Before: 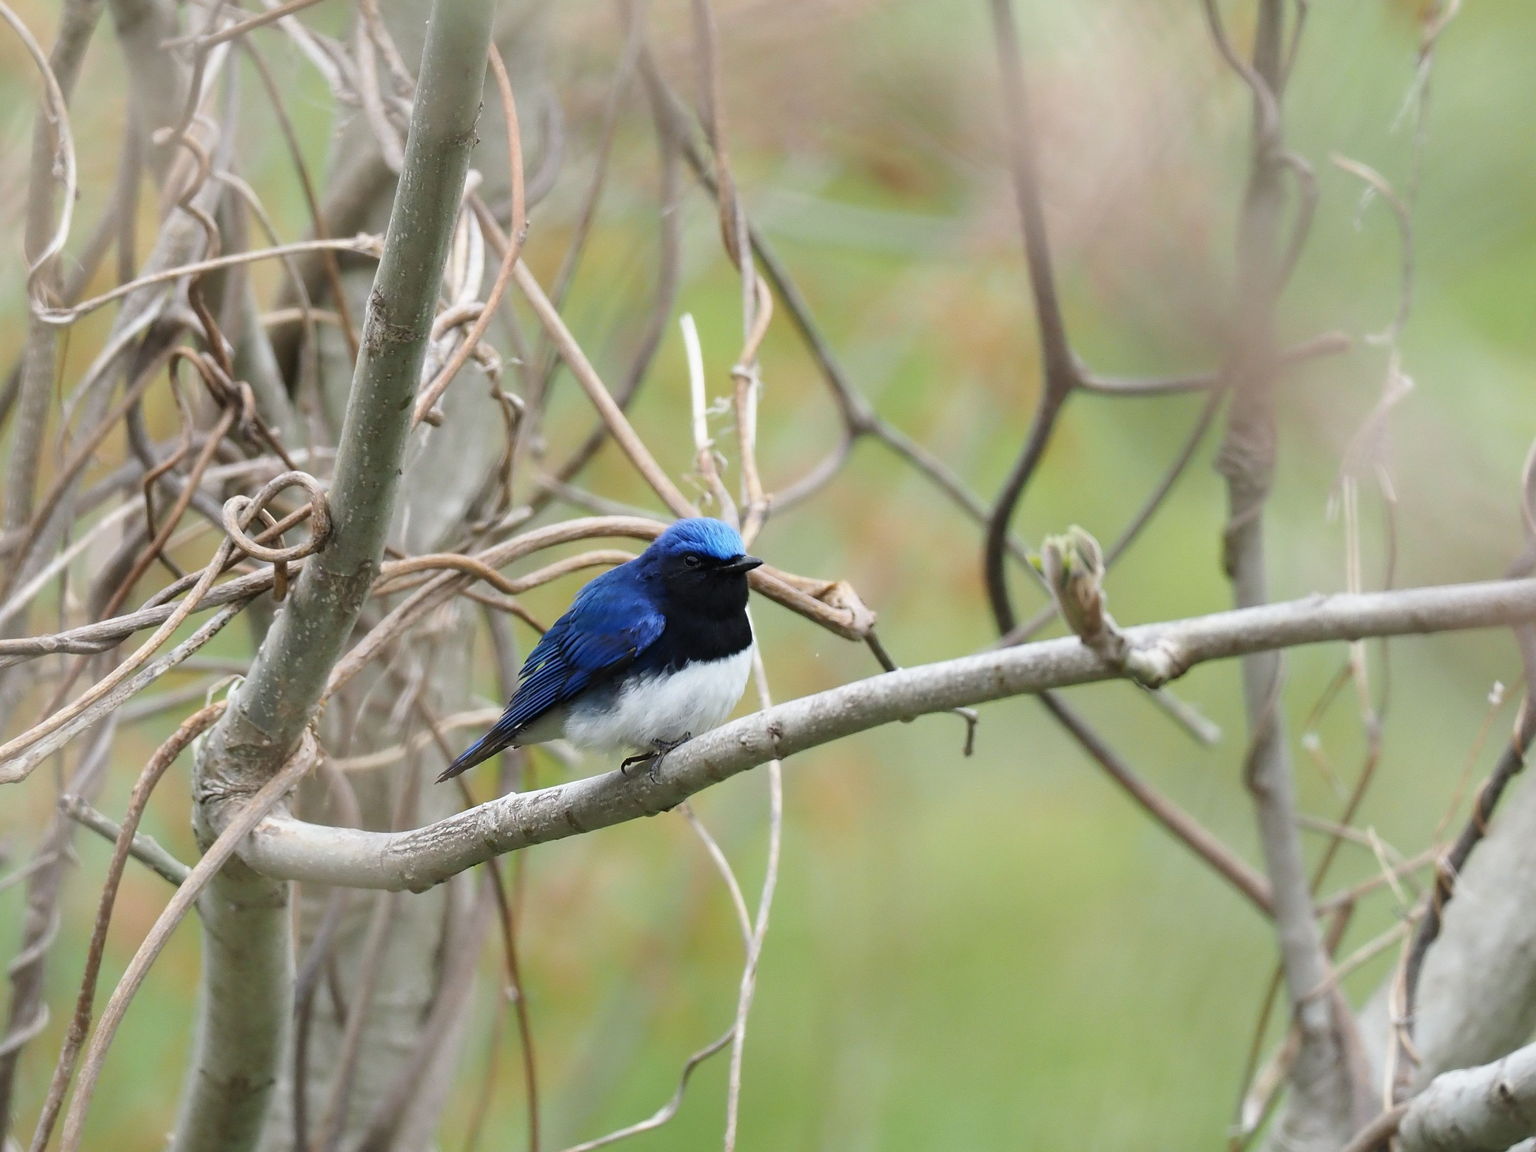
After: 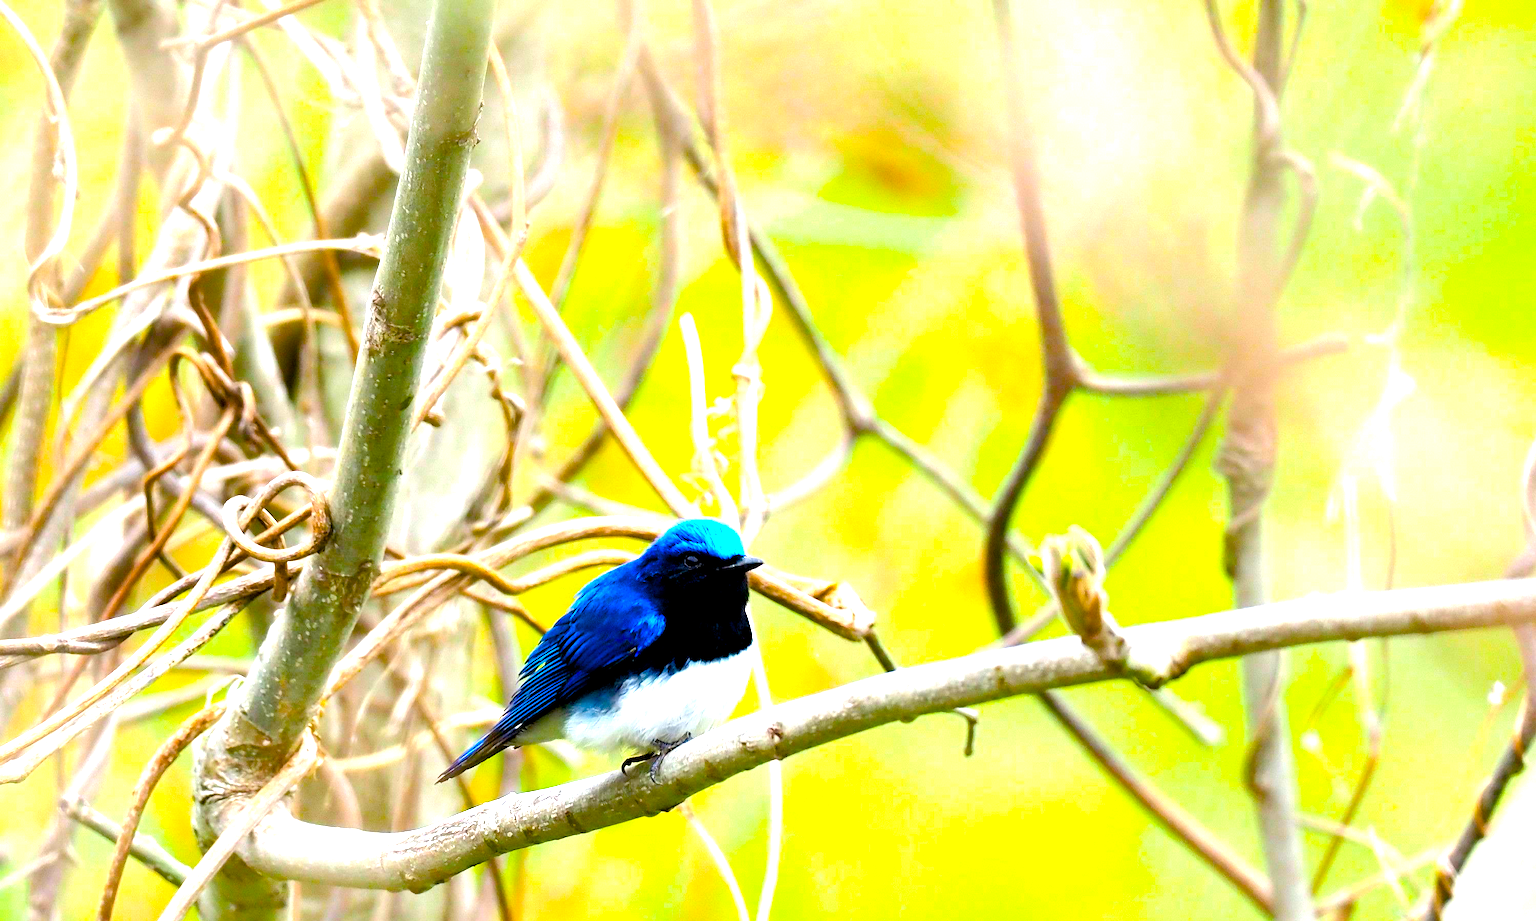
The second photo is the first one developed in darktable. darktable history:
crop: bottom 19.63%
exposure: black level correction 0.011, exposure 1.076 EV, compensate highlight preservation false
color balance rgb: linear chroma grading › shadows 17.494%, linear chroma grading › highlights 60.553%, linear chroma grading › global chroma 49.383%, perceptual saturation grading › global saturation 20%, perceptual saturation grading › highlights -24.77%, perceptual saturation grading › shadows 49.386%, perceptual brilliance grading › highlights 9.481%, perceptual brilliance grading › shadows -4.924%, global vibrance 20%
